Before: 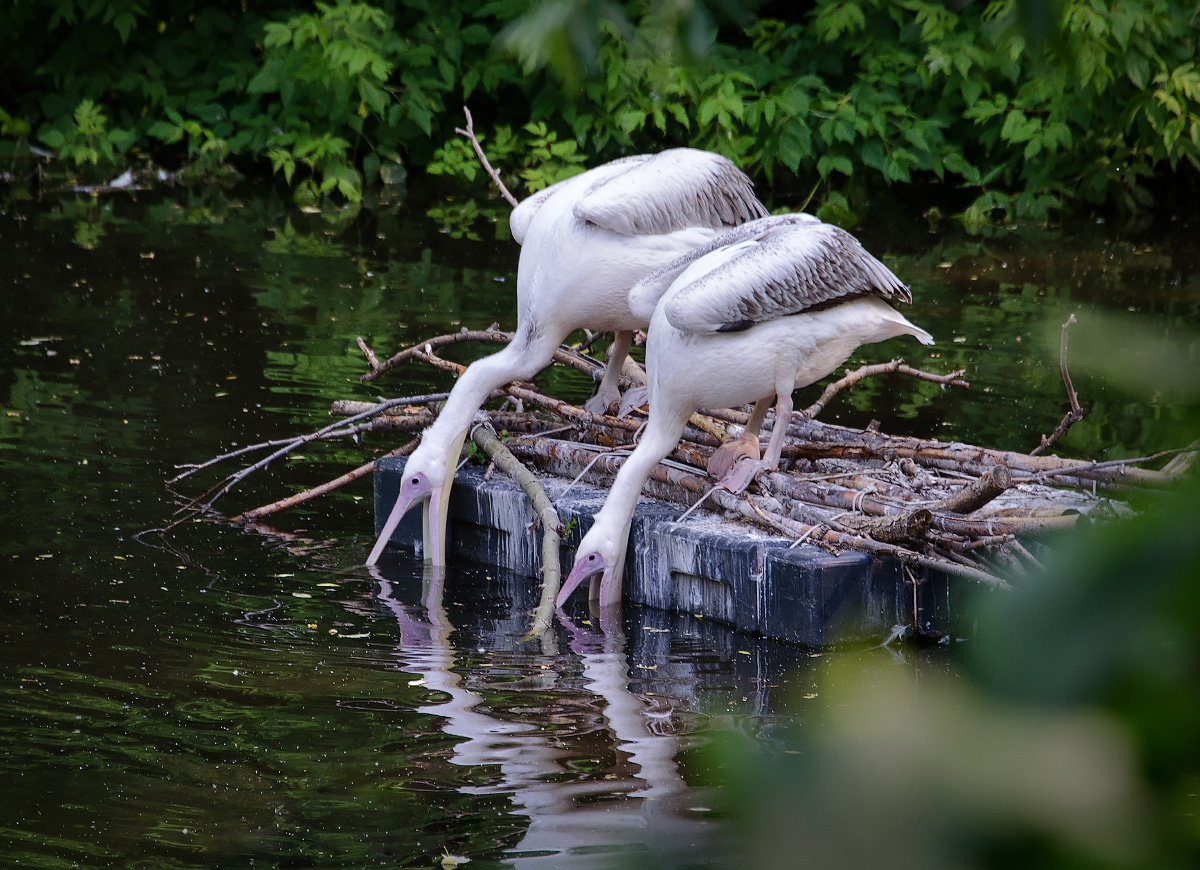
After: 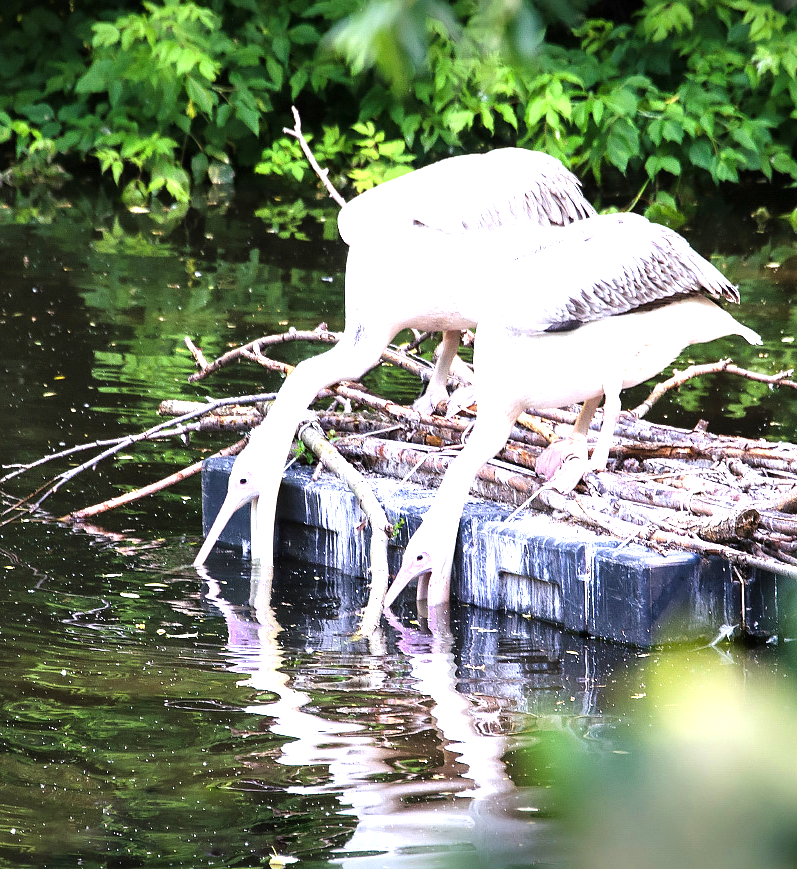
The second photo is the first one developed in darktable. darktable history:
crop and rotate: left 14.337%, right 19.22%
exposure: black level correction 0, exposure 1.491 EV, compensate exposure bias true, compensate highlight preservation false
tone equalizer: -8 EV -0.752 EV, -7 EV -0.697 EV, -6 EV -0.579 EV, -5 EV -0.408 EV, -3 EV 0.367 EV, -2 EV 0.6 EV, -1 EV 0.7 EV, +0 EV 0.752 EV
